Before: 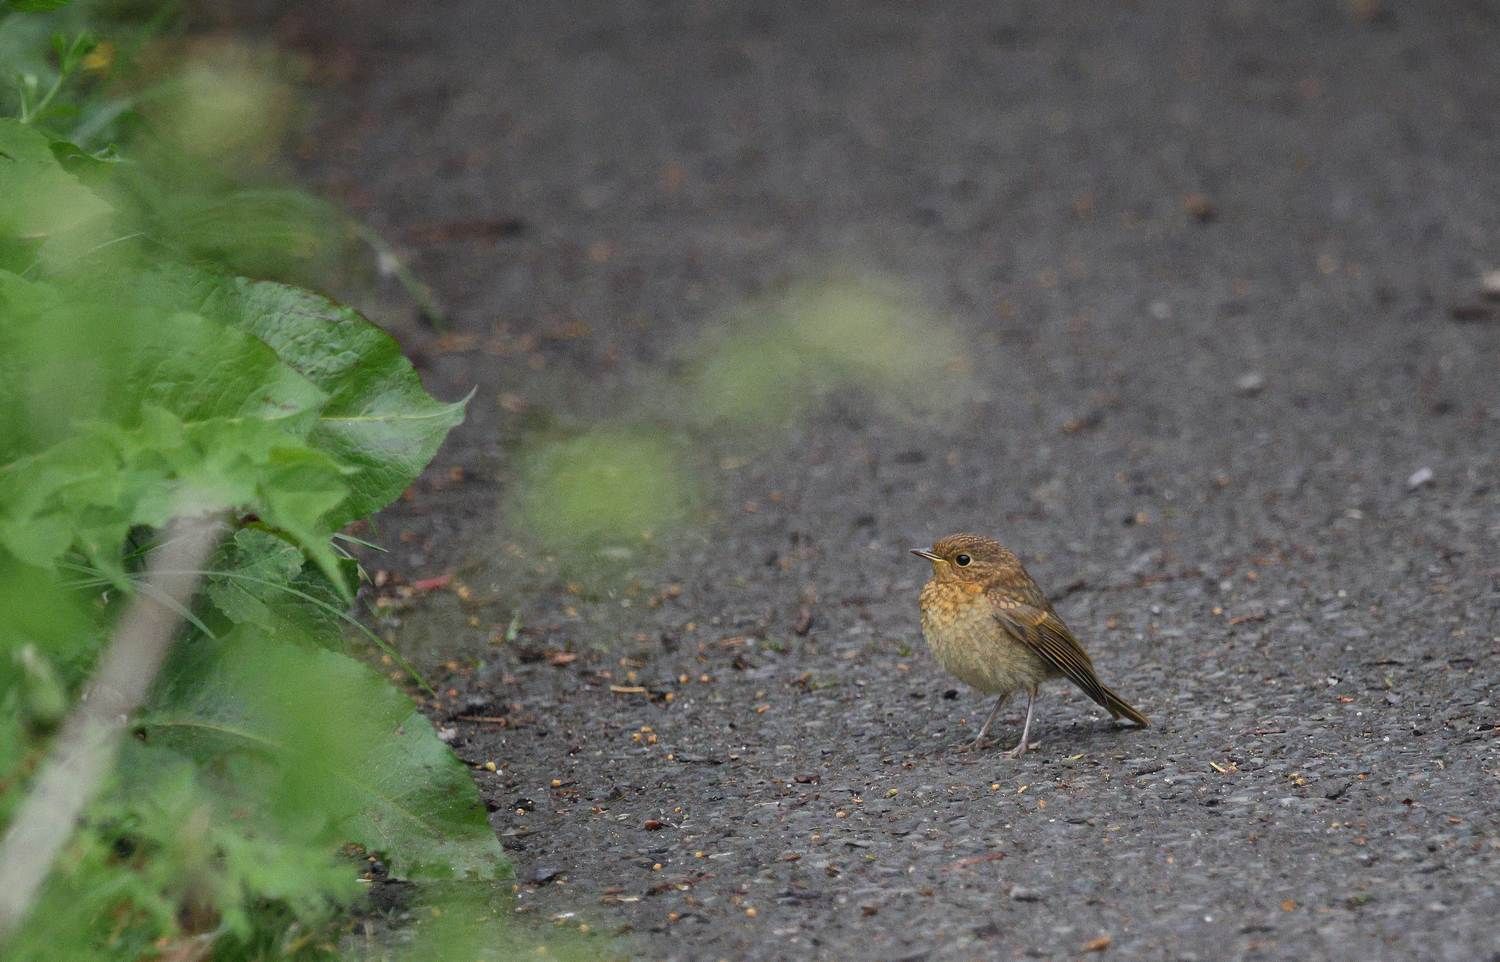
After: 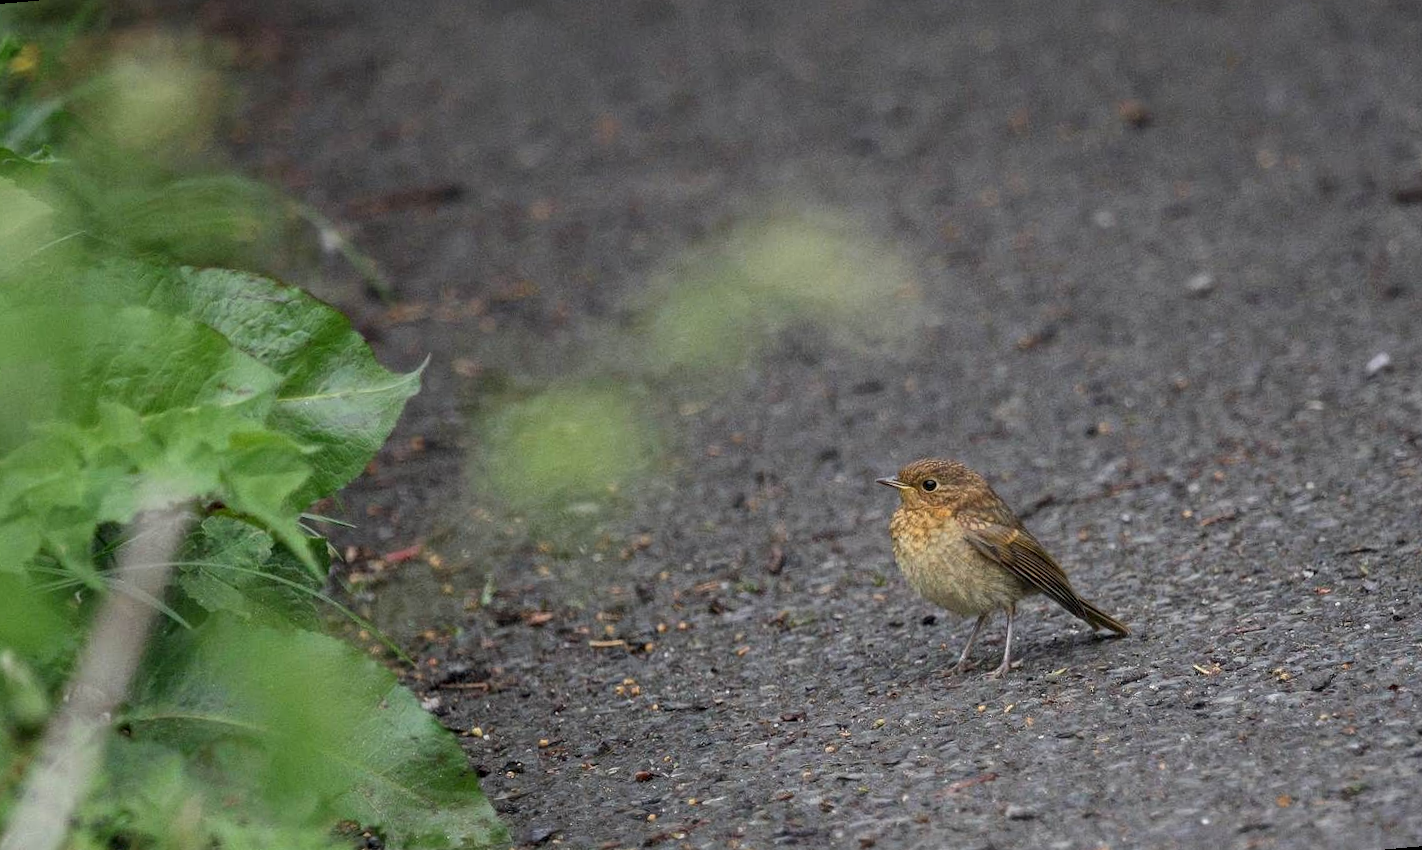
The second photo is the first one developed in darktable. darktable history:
local contrast: on, module defaults
rotate and perspective: rotation -5°, crop left 0.05, crop right 0.952, crop top 0.11, crop bottom 0.89
